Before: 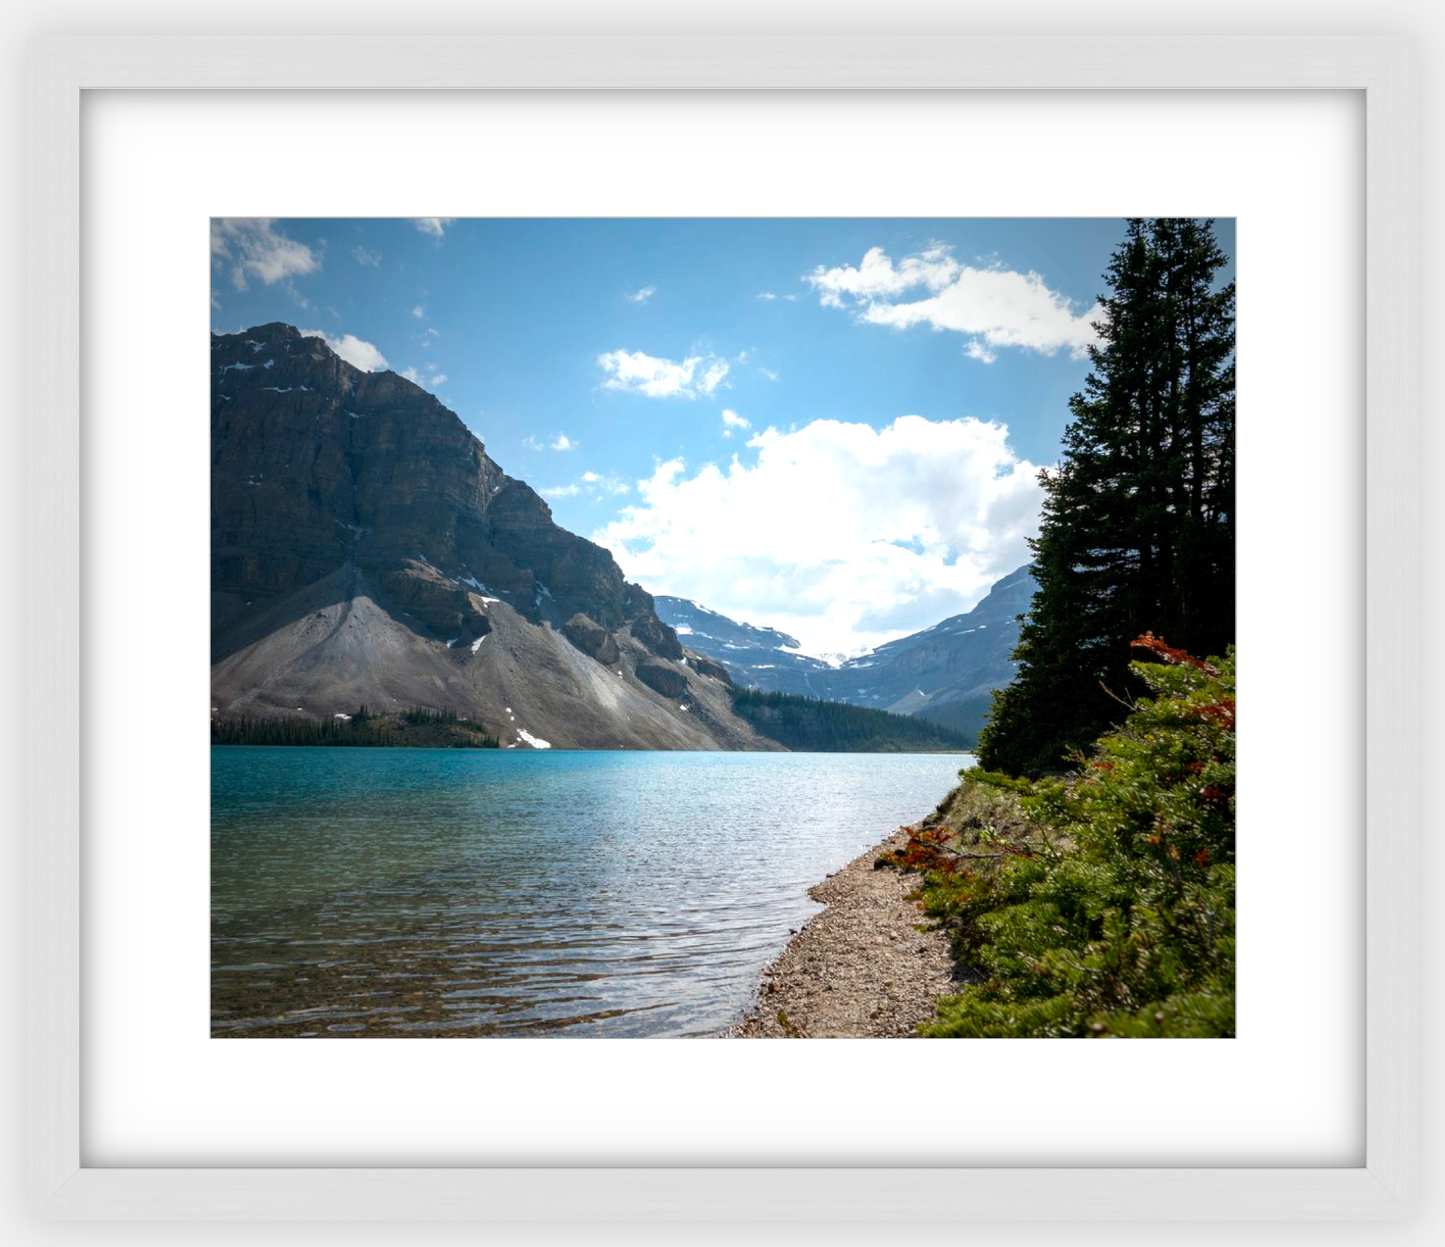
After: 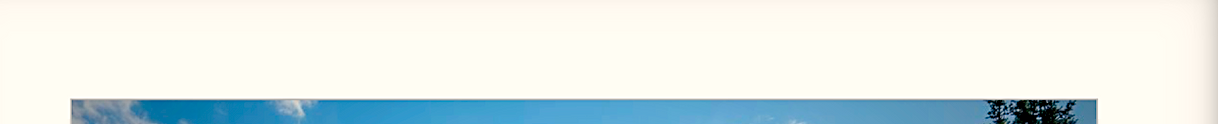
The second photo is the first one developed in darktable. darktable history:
sharpen: on, module defaults
crop and rotate: left 9.644%, top 9.491%, right 6.021%, bottom 80.509%
tone equalizer: on, module defaults
color balance rgb: shadows lift › chroma 1%, shadows lift › hue 240.84°, highlights gain › chroma 2%, highlights gain › hue 73.2°, global offset › luminance -0.5%, perceptual saturation grading › global saturation 20%, perceptual saturation grading › highlights -25%, perceptual saturation grading › shadows 50%, global vibrance 25.26%
